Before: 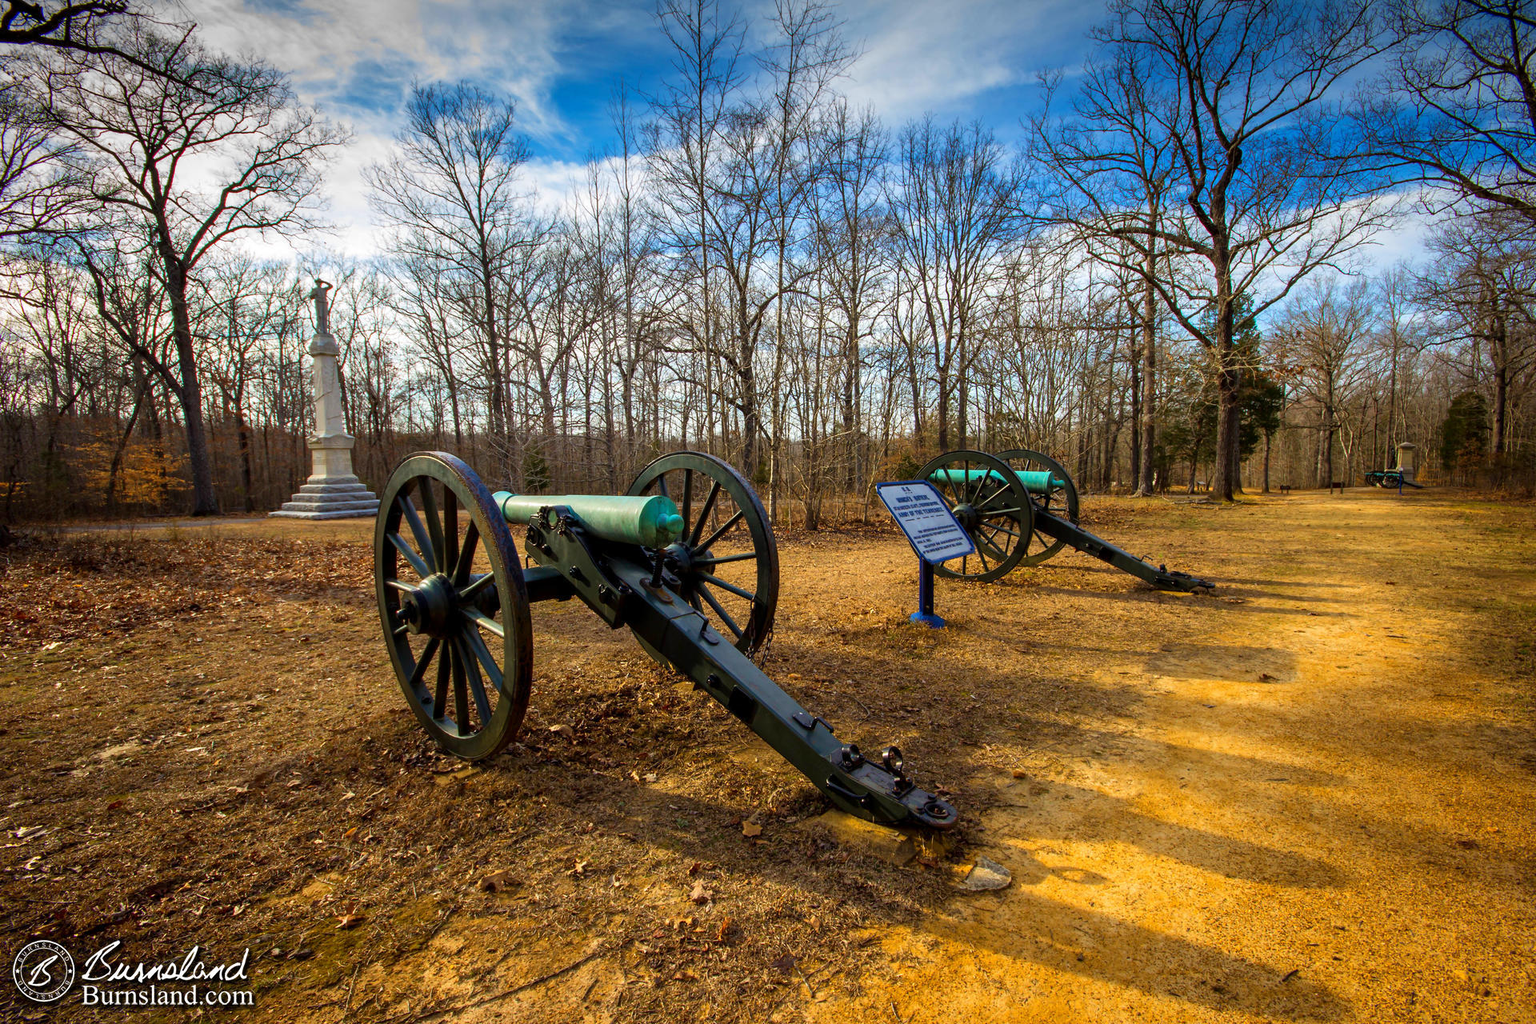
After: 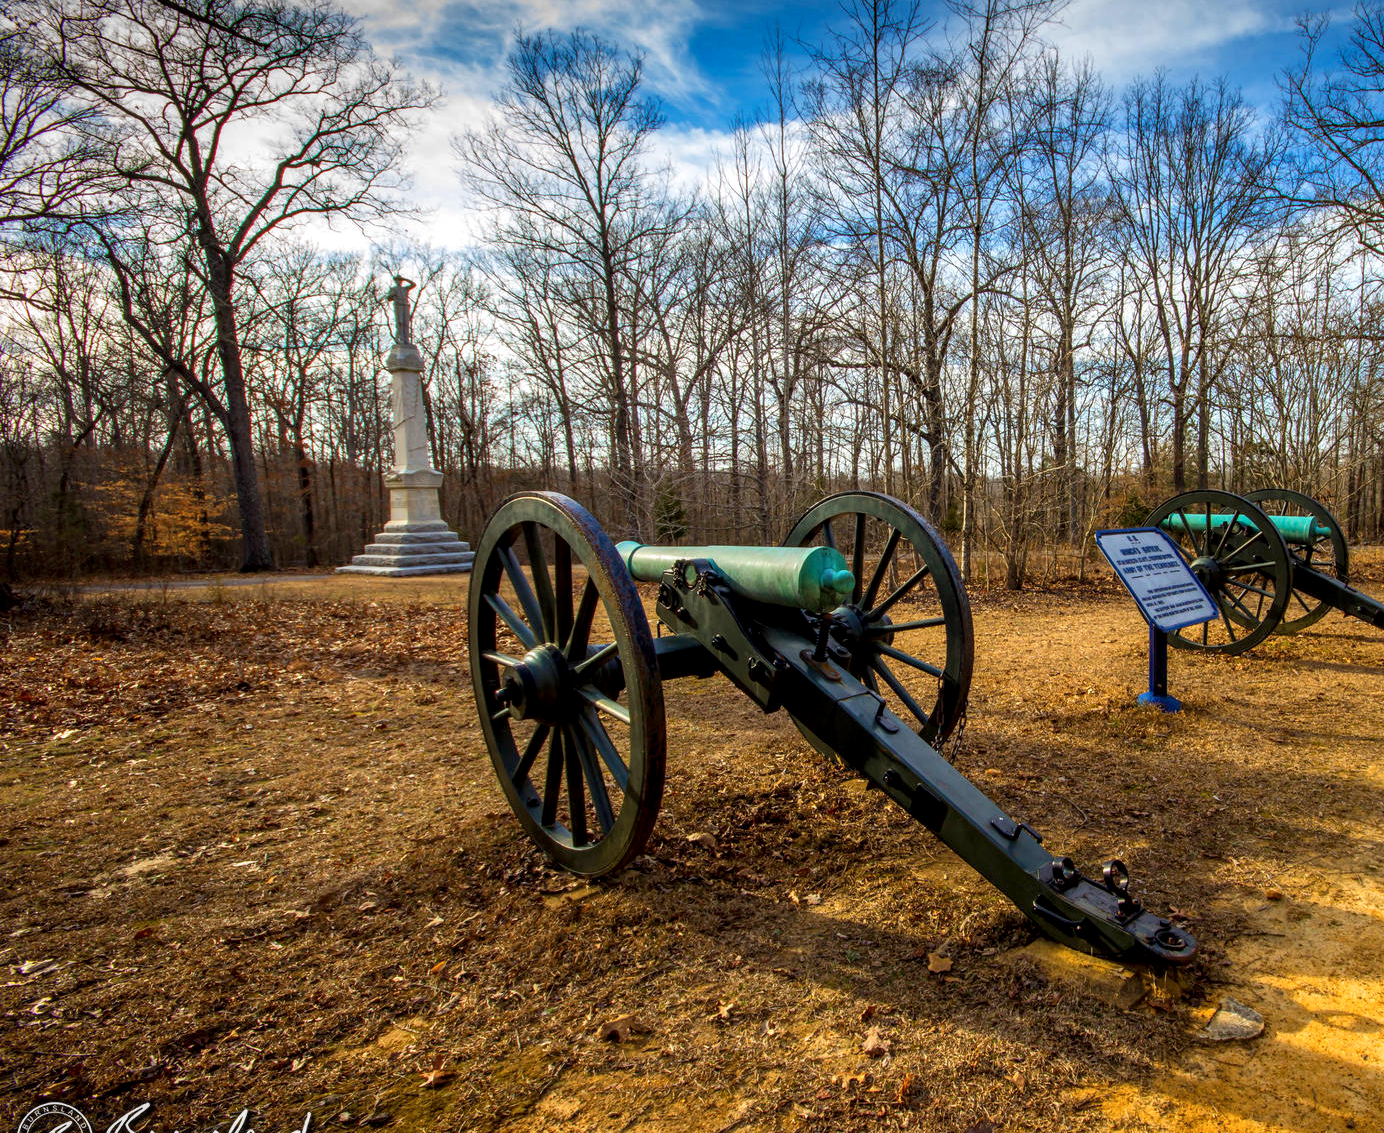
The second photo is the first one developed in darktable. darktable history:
local contrast: on, module defaults
crop: top 5.768%, right 27.912%, bottom 5.68%
